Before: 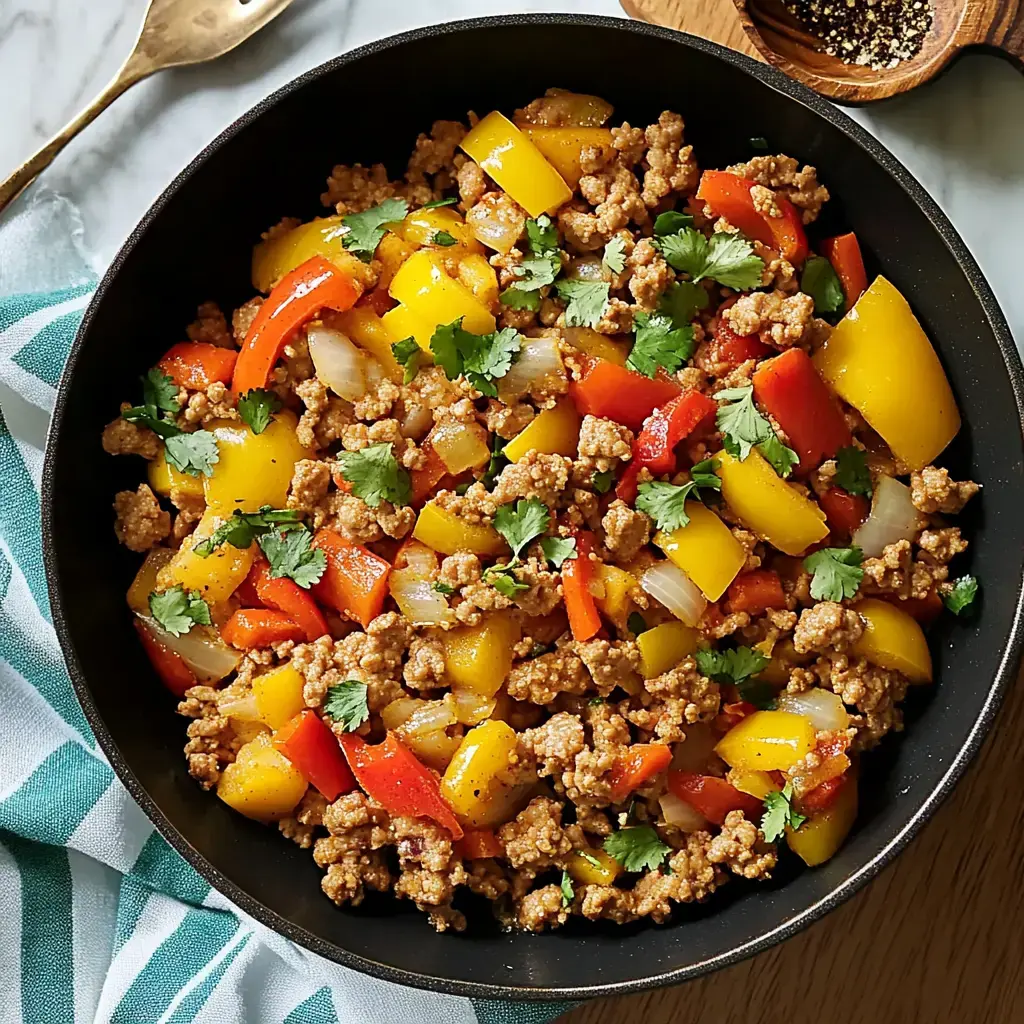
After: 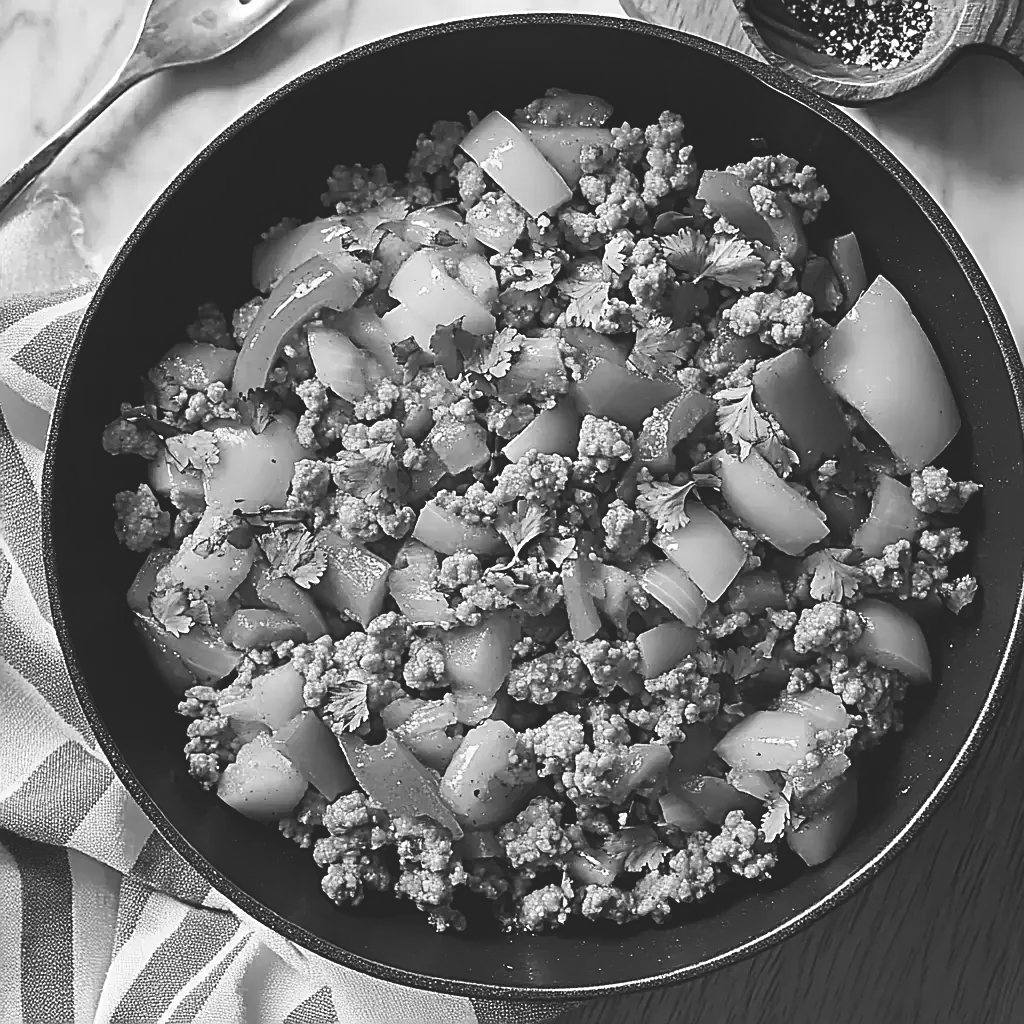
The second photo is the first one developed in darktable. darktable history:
sharpen: on, module defaults
monochrome: on, module defaults
color balance rgb: shadows lift › chroma 3%, shadows lift › hue 280.8°, power › hue 330°, highlights gain › chroma 3%, highlights gain › hue 75.6°, global offset › luminance 2%, perceptual saturation grading › global saturation 20%, perceptual saturation grading › highlights -25%, perceptual saturation grading › shadows 50%, global vibrance 20.33%
